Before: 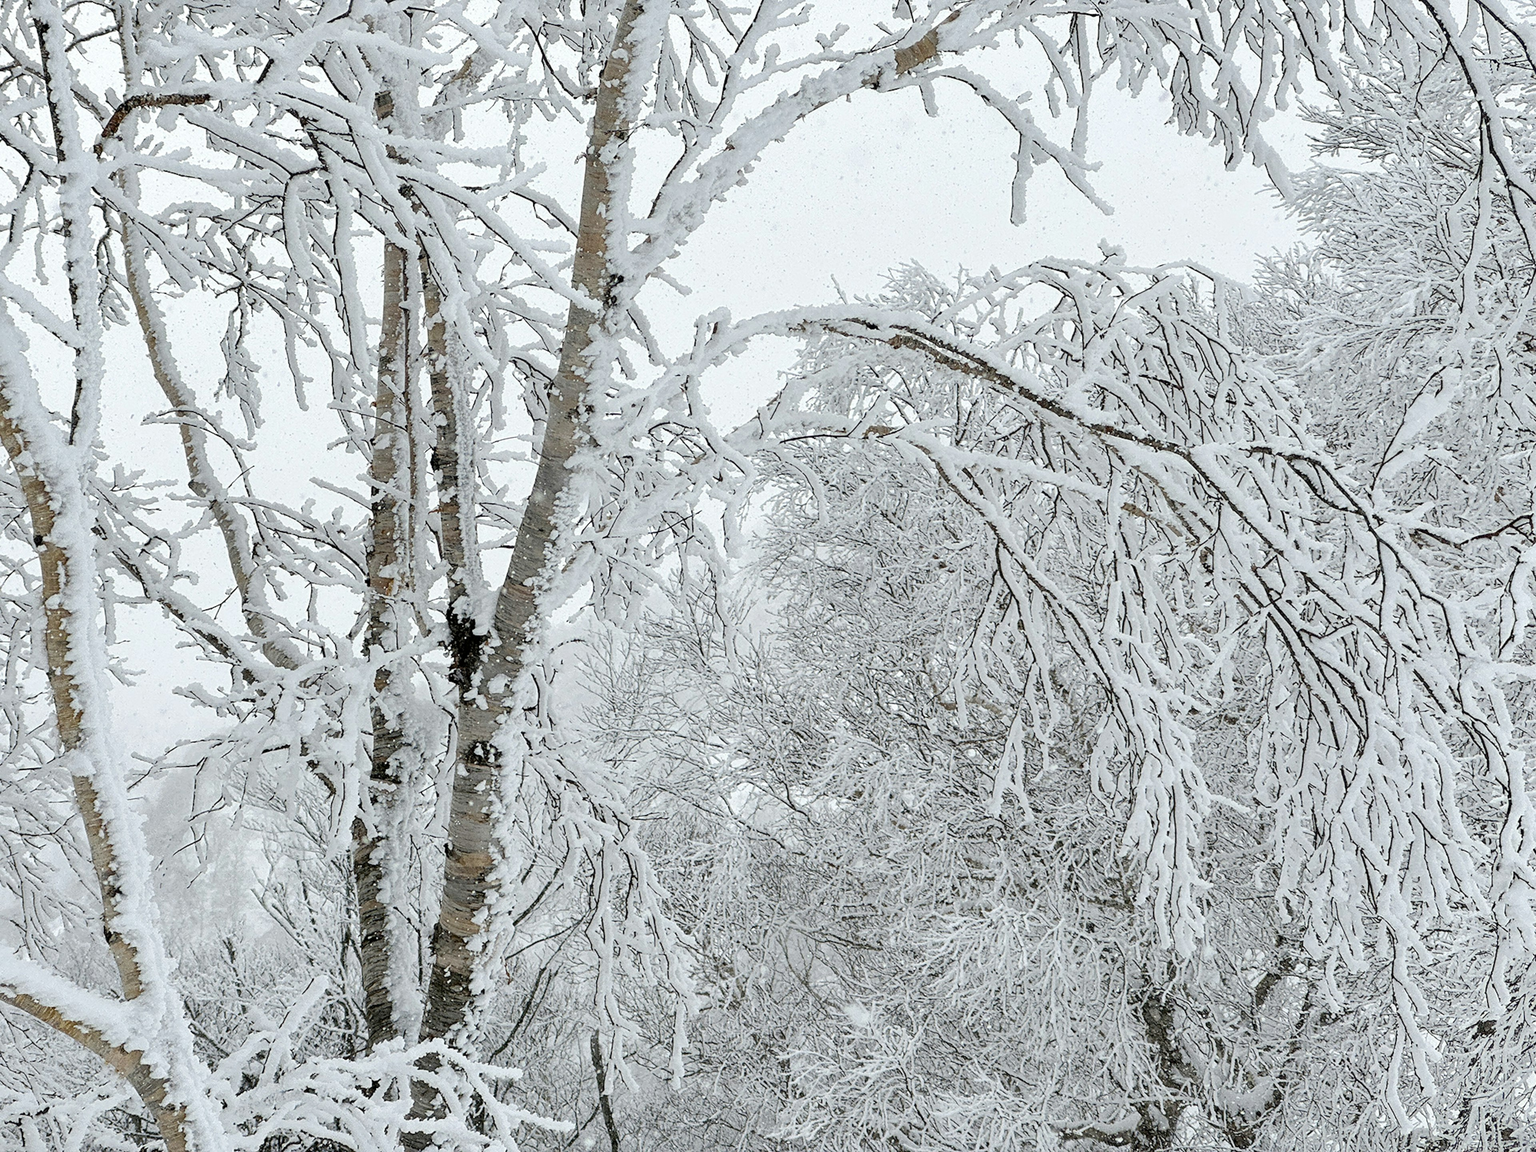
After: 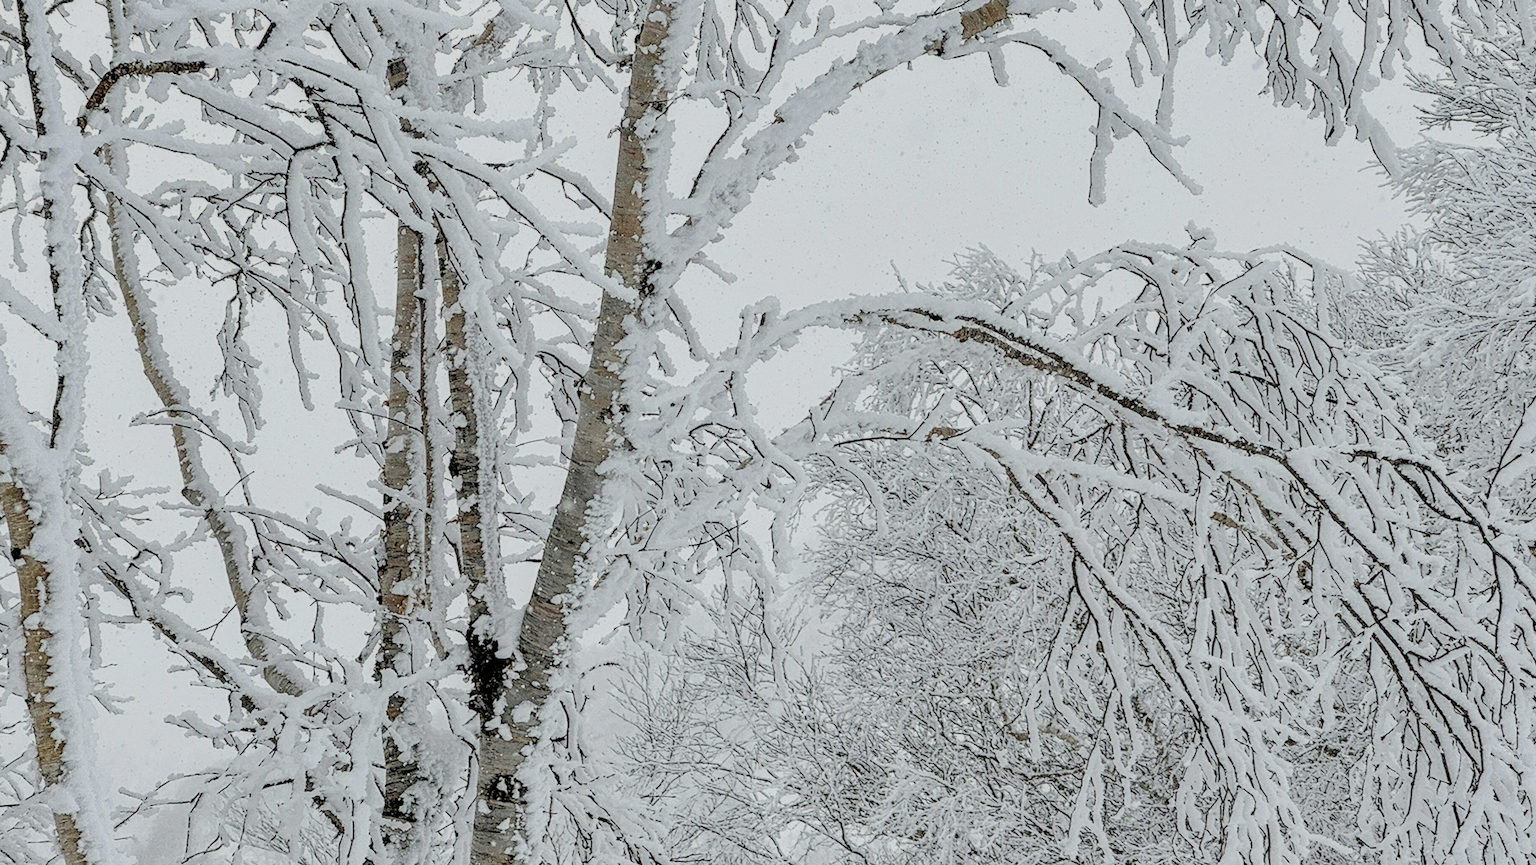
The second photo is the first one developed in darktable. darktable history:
local contrast: detail 130%
crop: left 1.568%, top 3.398%, right 7.765%, bottom 28.465%
filmic rgb: black relative exposure -7.65 EV, white relative exposure 4.56 EV, threshold 5.95 EV, hardness 3.61, enable highlight reconstruction true
